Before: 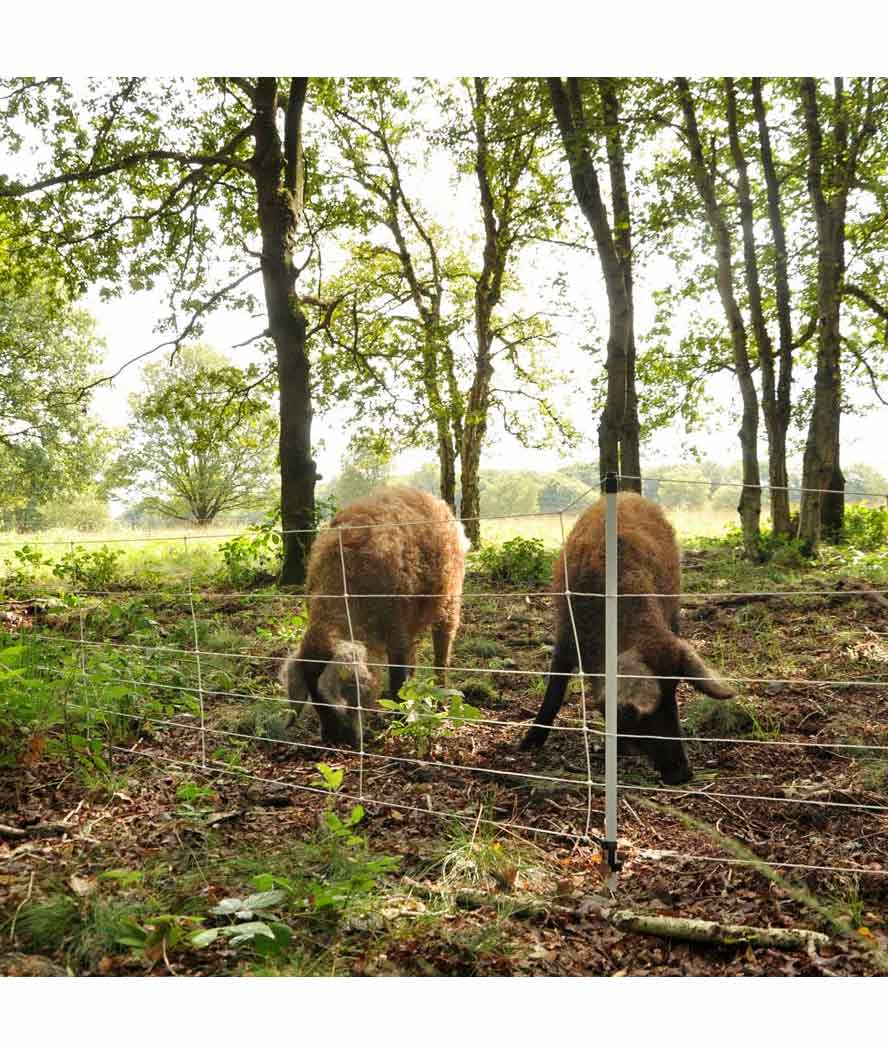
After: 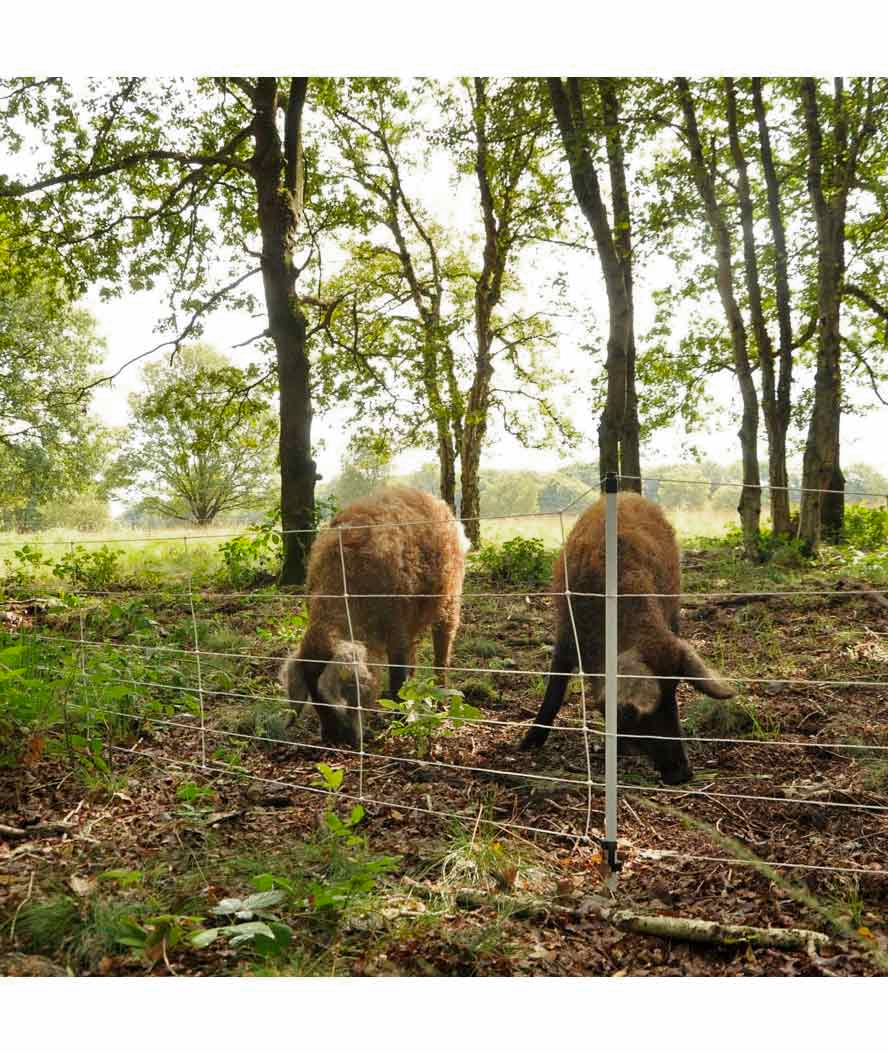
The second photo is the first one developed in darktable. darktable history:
color balance rgb: on, module defaults
color zones: curves: ch0 [(0, 0.444) (0.143, 0.442) (0.286, 0.441) (0.429, 0.441) (0.571, 0.441) (0.714, 0.441) (0.857, 0.442) (1, 0.444)]
